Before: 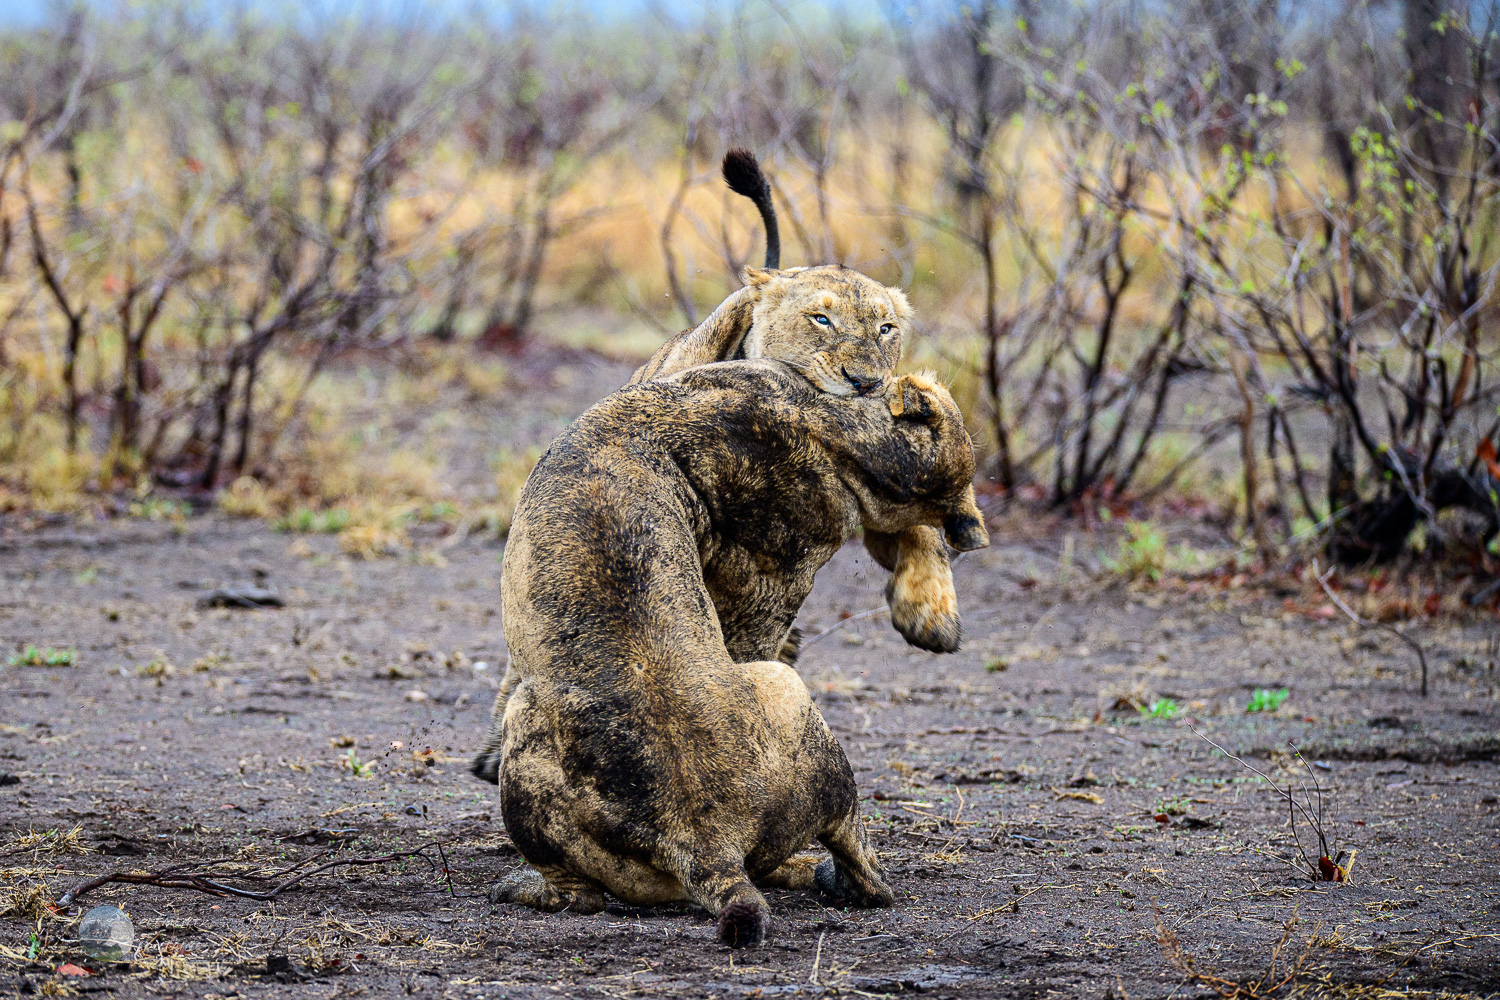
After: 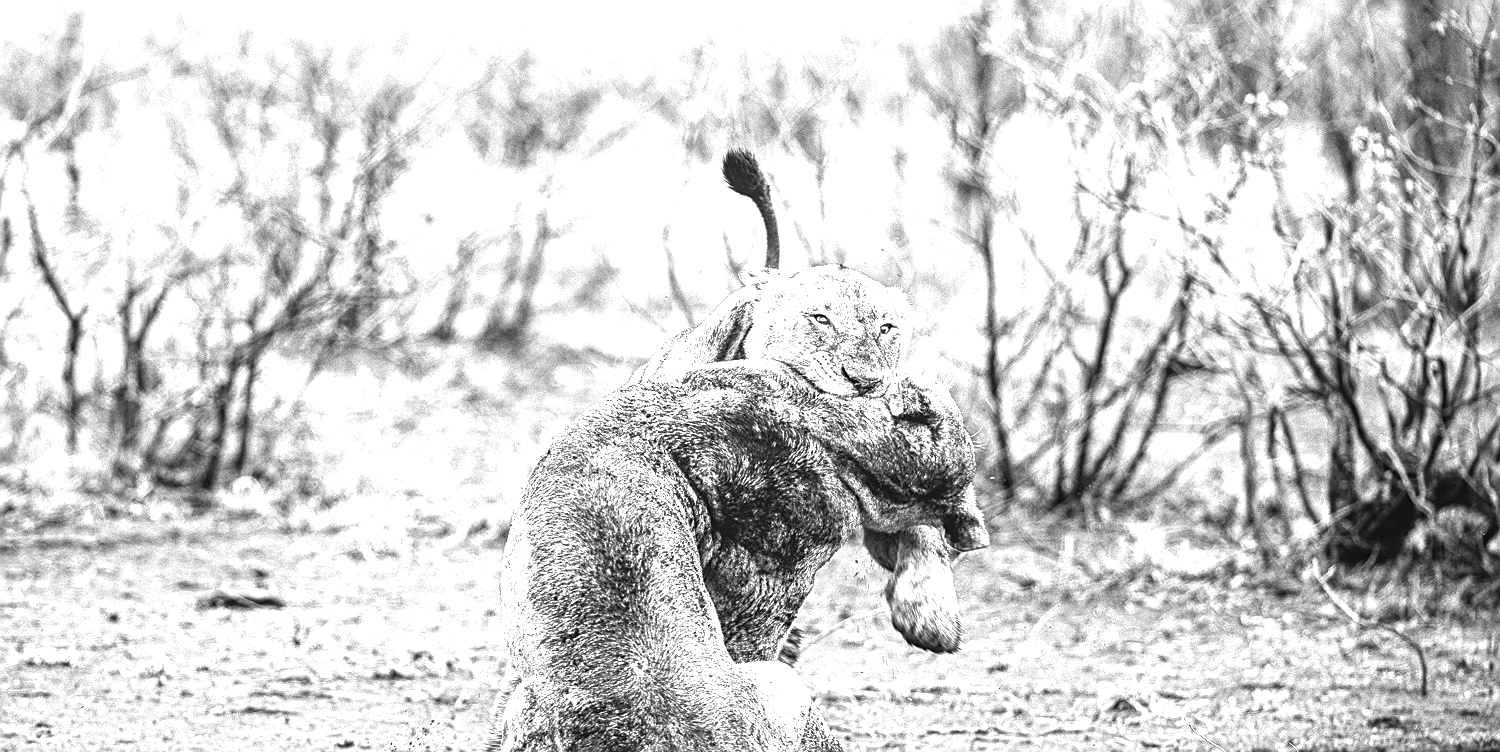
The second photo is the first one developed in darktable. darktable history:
local contrast: detail 109%
color zones: curves: ch1 [(0, -0.014) (0.143, -0.013) (0.286, -0.013) (0.429, -0.016) (0.571, -0.019) (0.714, -0.015) (0.857, 0.002) (1, -0.014)]
exposure: black level correction 0, exposure 1.615 EV, compensate highlight preservation false
sharpen: on, module defaults
crop: bottom 24.786%
